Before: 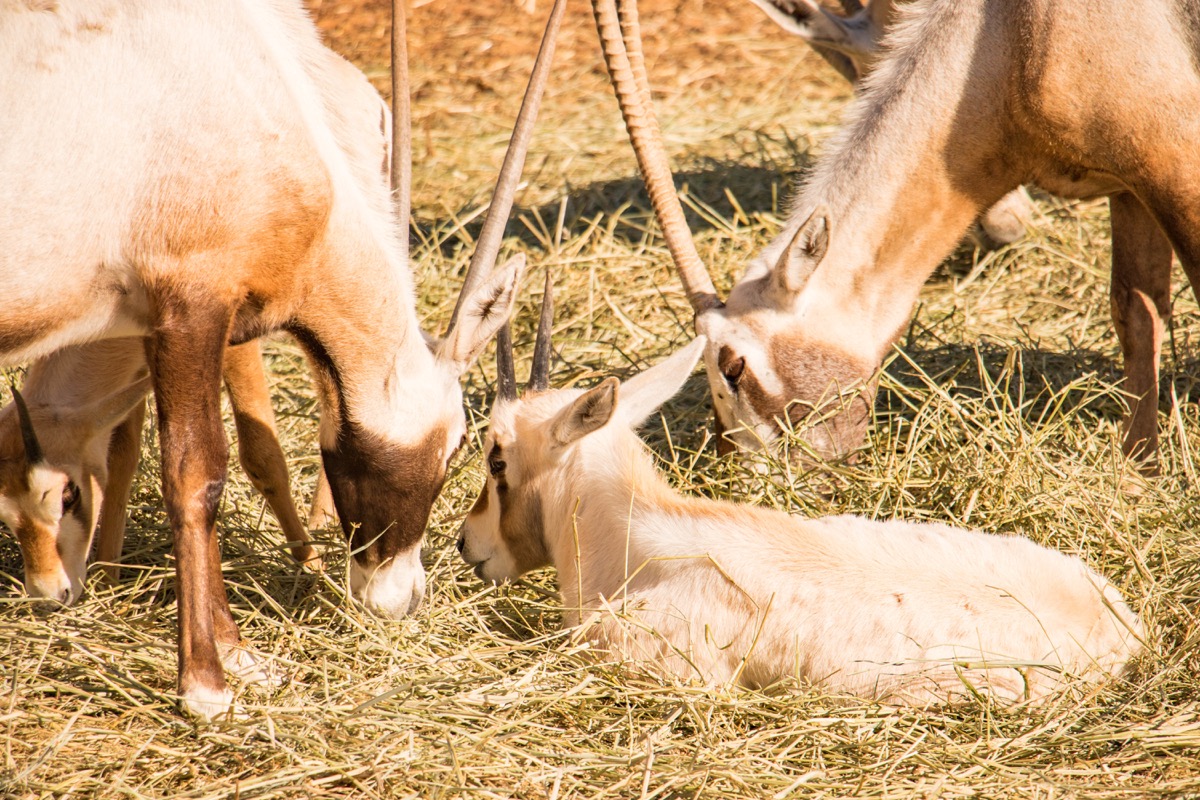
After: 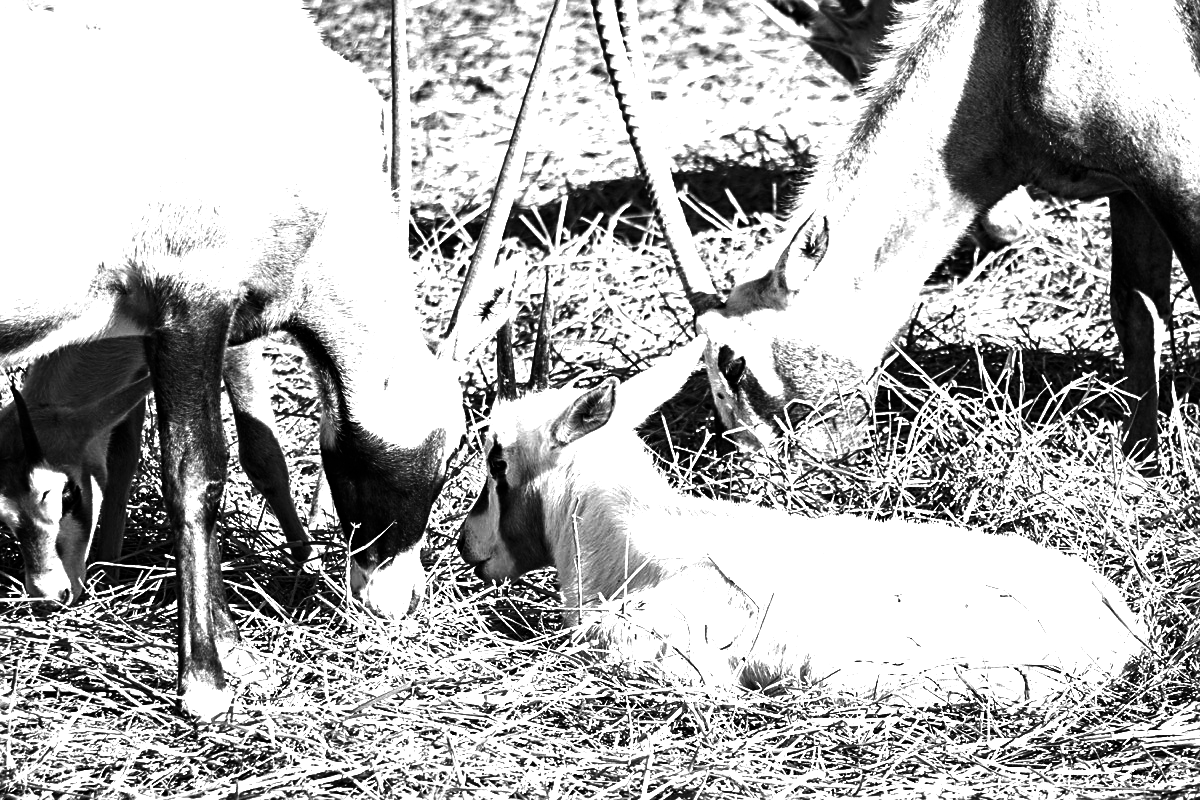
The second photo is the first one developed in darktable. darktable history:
exposure: exposure 0.95 EV, compensate highlight preservation false
color balance rgb: linear chroma grading › global chroma 8.12%, perceptual saturation grading › global saturation 9.07%, perceptual saturation grading › highlights -13.84%, perceptual saturation grading › mid-tones 14.88%, perceptual saturation grading › shadows 22.8%, perceptual brilliance grading › highlights 2.61%, global vibrance 12.07%
contrast brightness saturation: contrast 0.02, brightness -1, saturation -1
sharpen: on, module defaults
